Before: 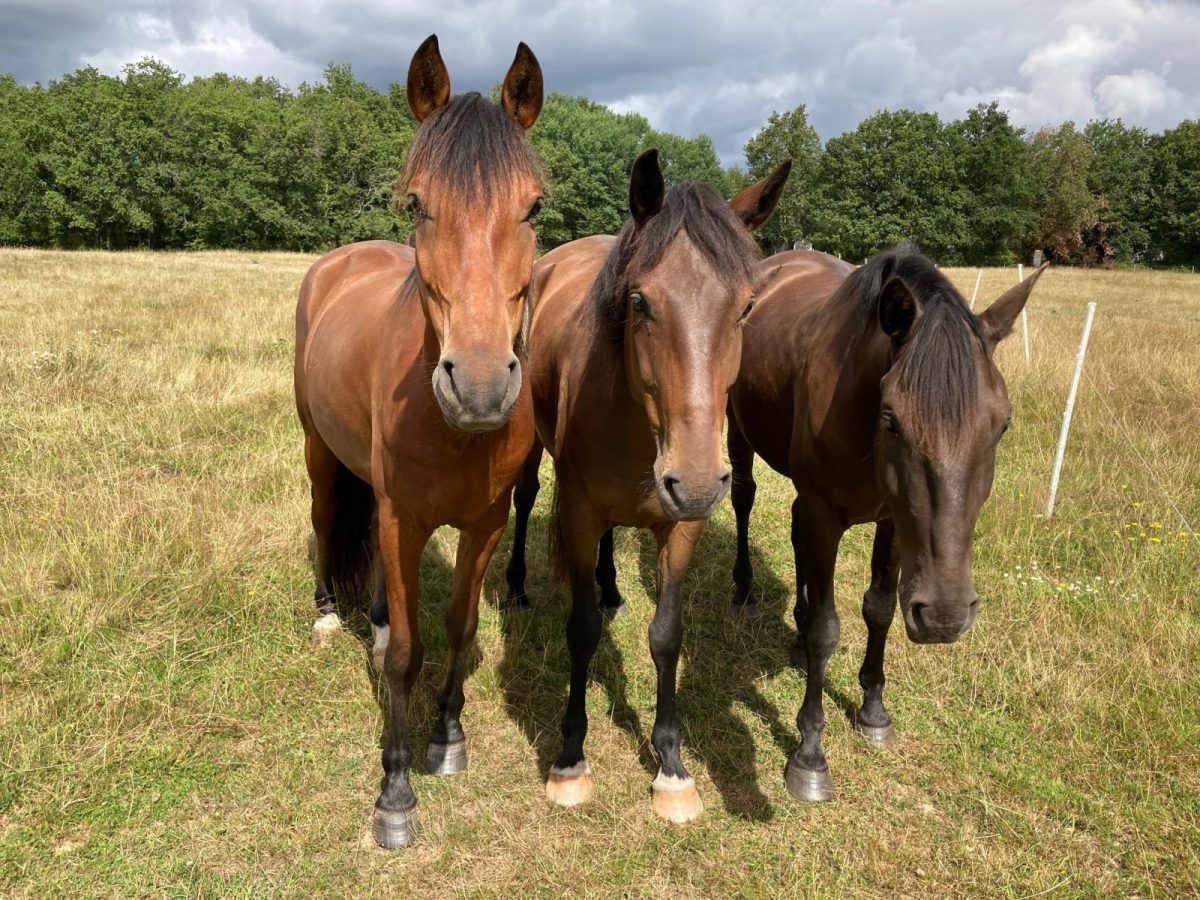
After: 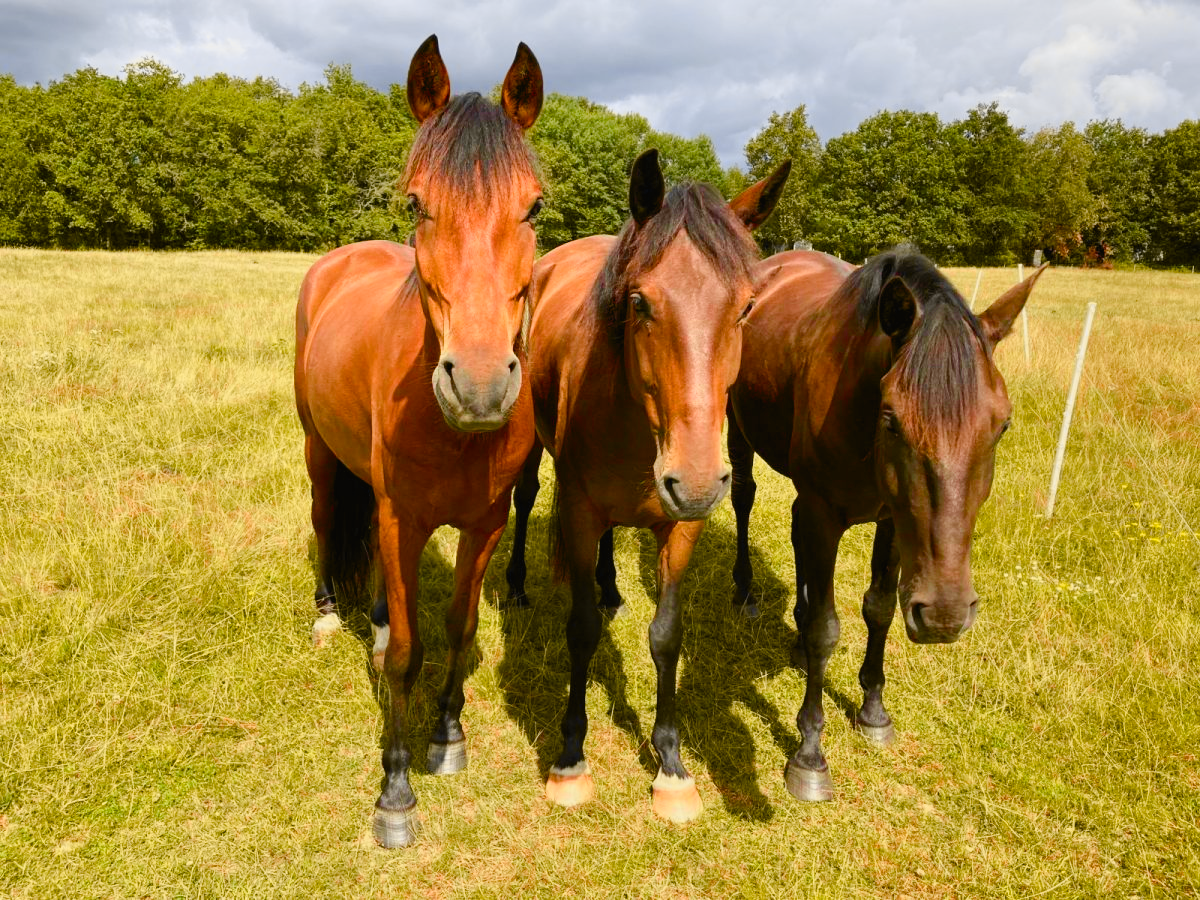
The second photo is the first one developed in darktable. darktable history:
tone curve: curves: ch0 [(0, 0.017) (0.239, 0.277) (0.508, 0.593) (0.826, 0.855) (1, 0.945)]; ch1 [(0, 0) (0.401, 0.42) (0.442, 0.47) (0.492, 0.498) (0.511, 0.504) (0.555, 0.586) (0.681, 0.739) (1, 1)]; ch2 [(0, 0) (0.411, 0.433) (0.5, 0.504) (0.545, 0.574) (1, 1)], color space Lab, independent channels, preserve colors none
contrast brightness saturation: saturation -0.1
color balance rgb: perceptual saturation grading › global saturation 20%, perceptual saturation grading › highlights -25%, perceptual saturation grading › shadows 50.52%, global vibrance 40.24%
